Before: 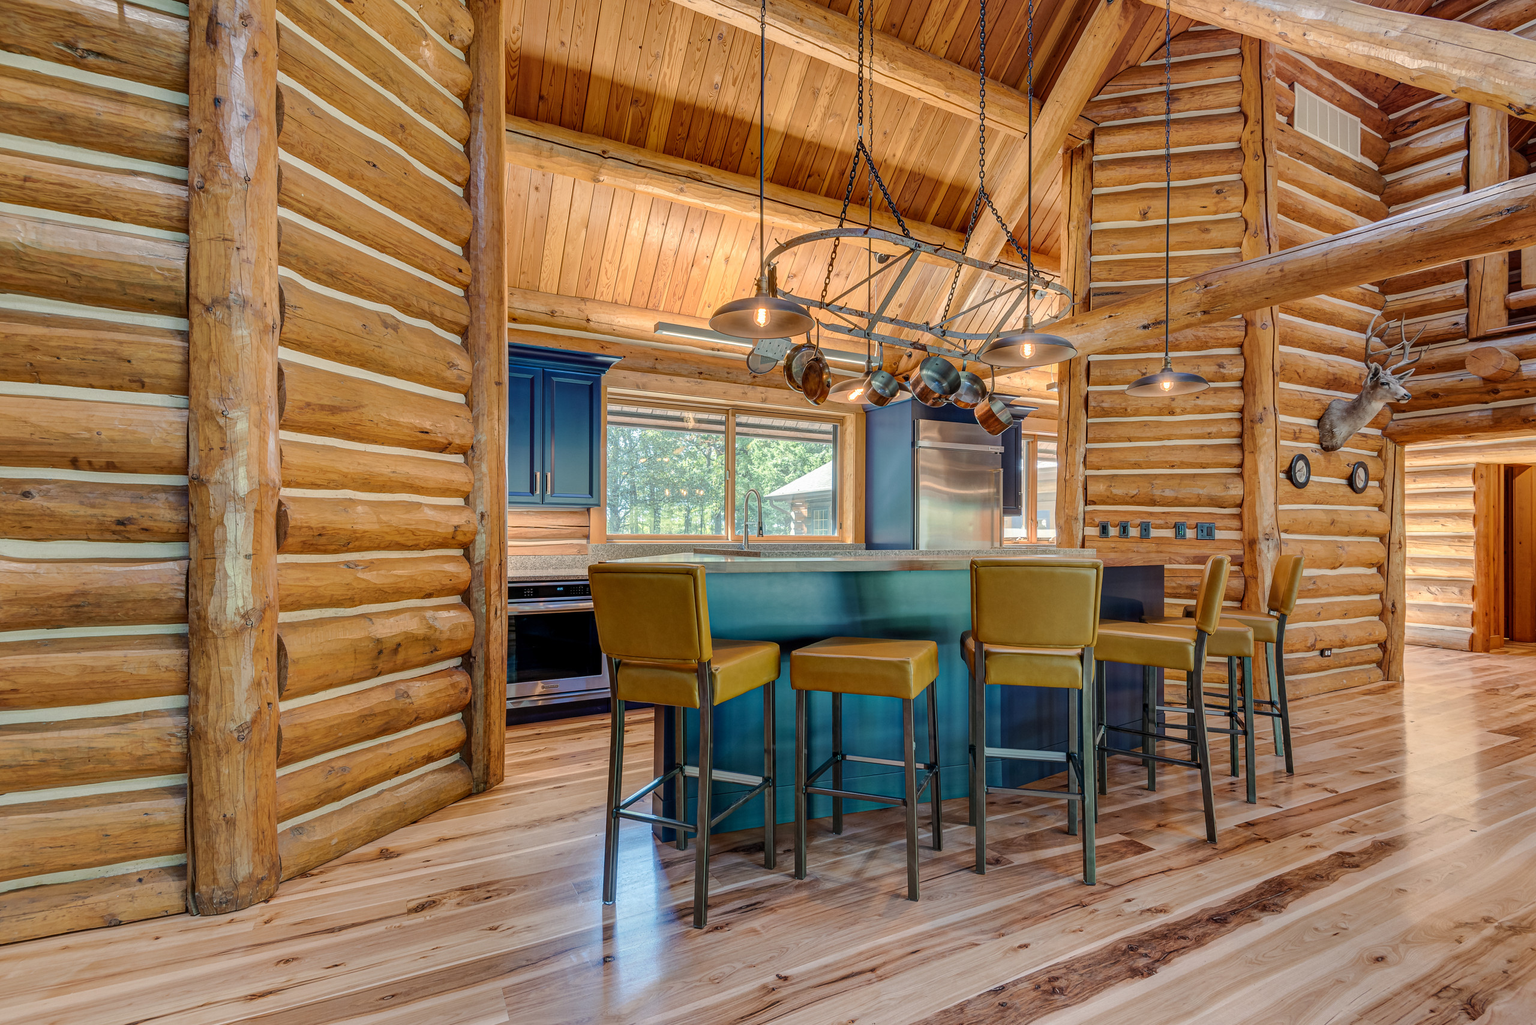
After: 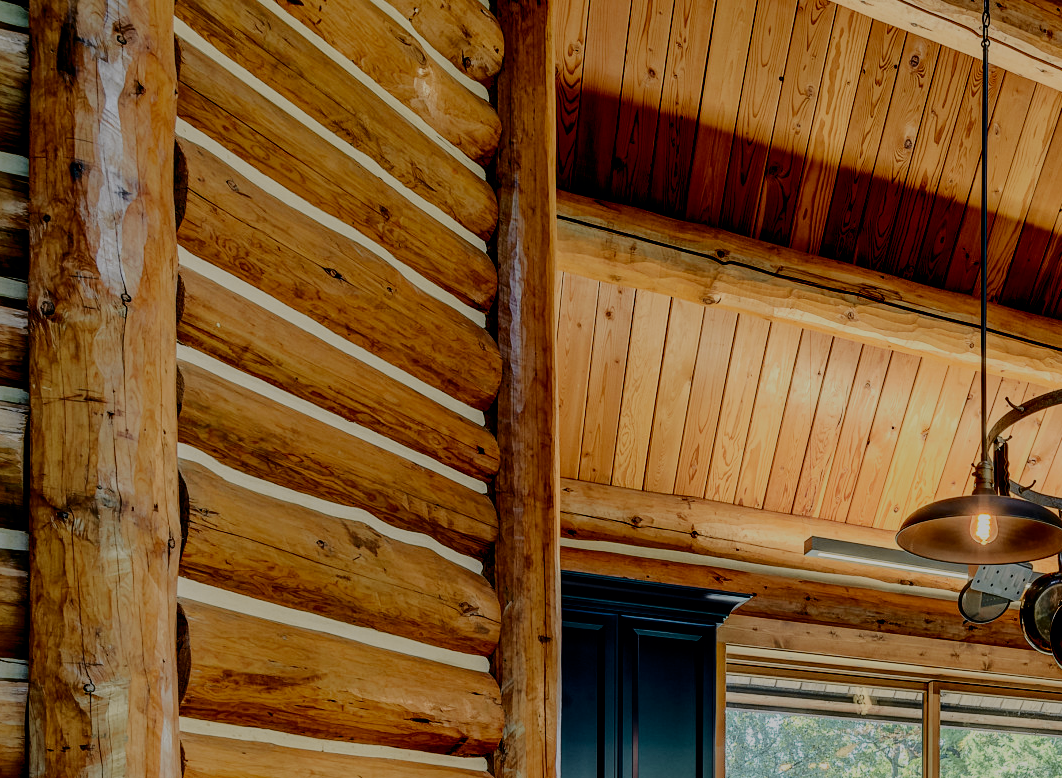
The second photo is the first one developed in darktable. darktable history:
crop and rotate: left 11.187%, top 0.075%, right 47.308%, bottom 54.373%
tone curve: curves: ch0 [(0.003, 0) (0.066, 0.031) (0.16, 0.089) (0.269, 0.218) (0.395, 0.408) (0.517, 0.56) (0.684, 0.734) (0.791, 0.814) (1, 1)]; ch1 [(0, 0) (0.164, 0.115) (0.337, 0.332) (0.39, 0.398) (0.464, 0.461) (0.501, 0.5) (0.507, 0.5) (0.534, 0.532) (0.577, 0.59) (0.652, 0.681) (0.733, 0.764) (0.819, 0.823) (1, 1)]; ch2 [(0, 0) (0.337, 0.382) (0.464, 0.476) (0.501, 0.5) (0.527, 0.54) (0.551, 0.565) (0.628, 0.632) (0.689, 0.686) (1, 1)], color space Lab, independent channels, preserve colors none
filmic rgb: black relative exposure -4.23 EV, white relative exposure 5.11 EV, hardness 2.08, contrast 1.164, add noise in highlights 0.001, preserve chrominance no, color science v3 (2019), use custom middle-gray values true, contrast in highlights soft
exposure: exposure -0.899 EV, compensate highlight preservation false
